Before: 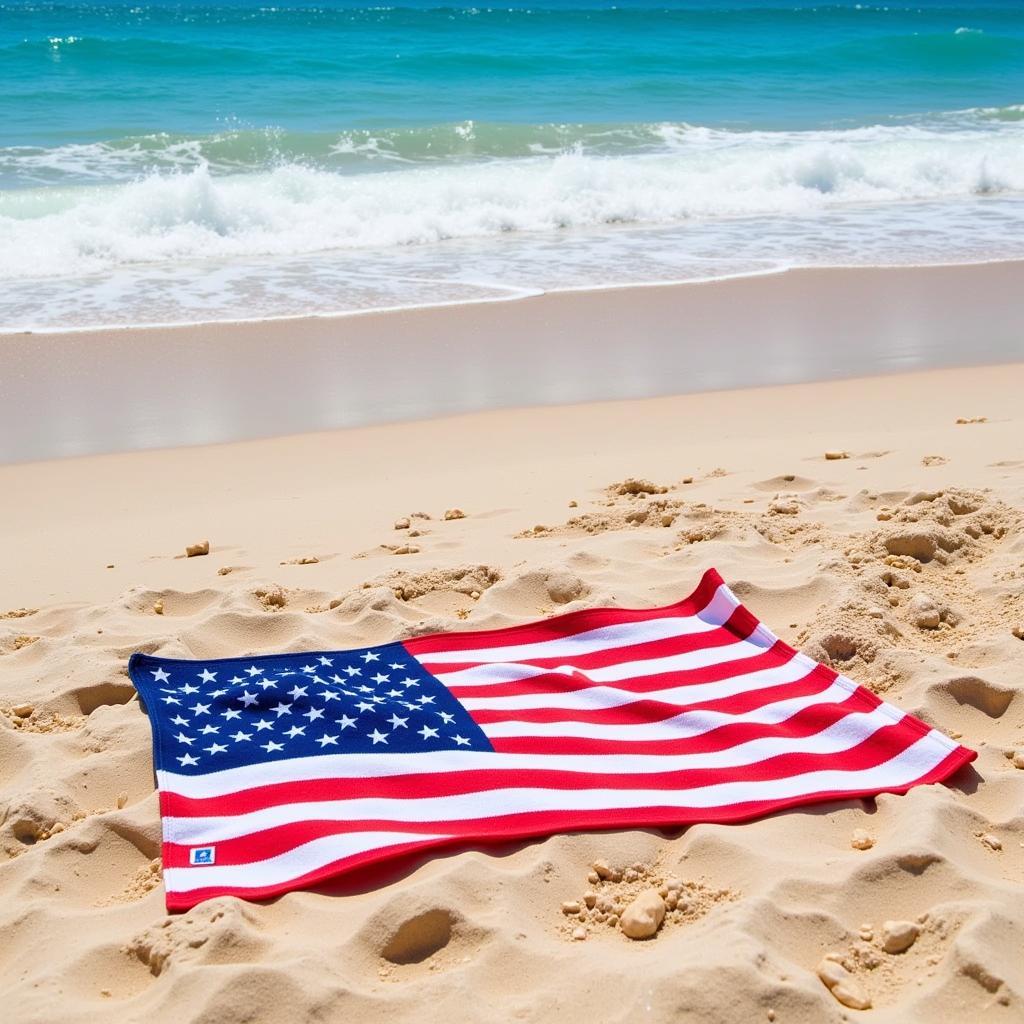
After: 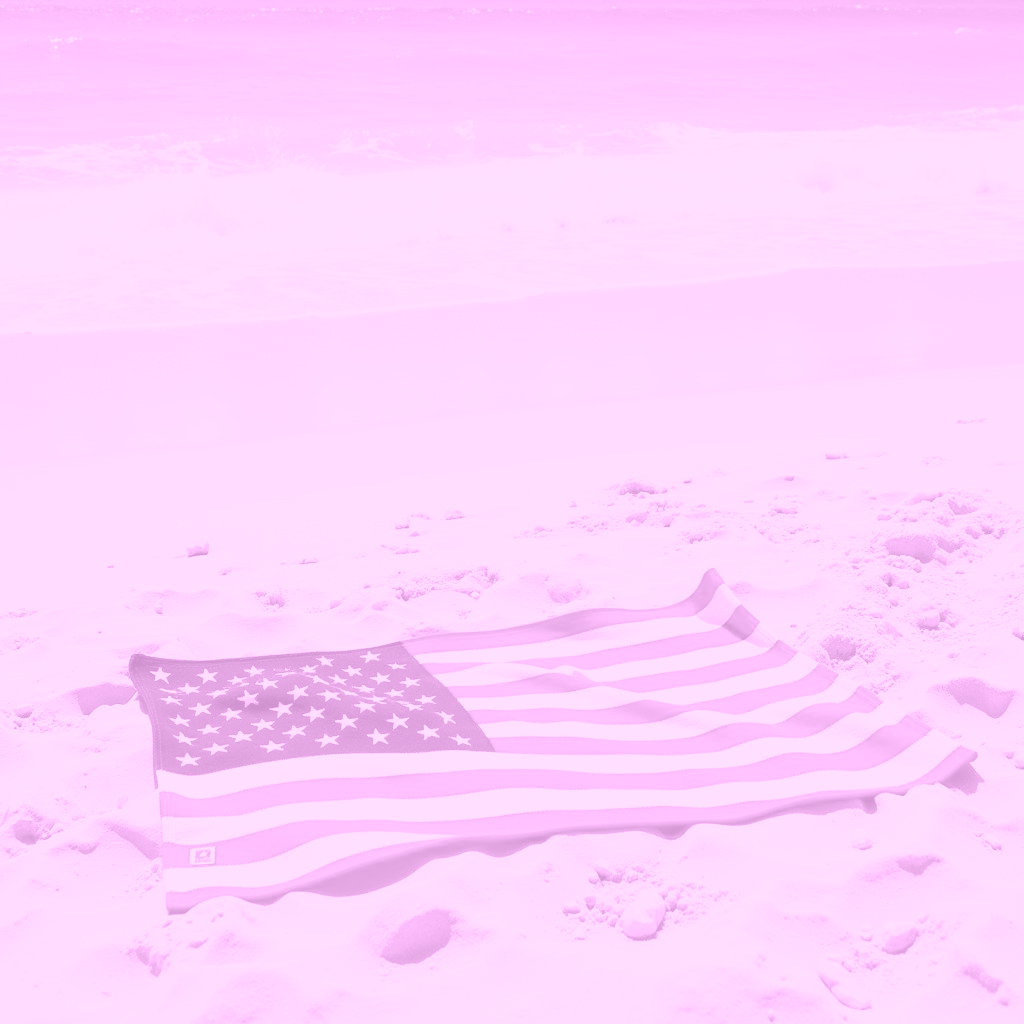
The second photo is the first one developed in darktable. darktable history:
colorize: hue 331.2°, saturation 69%, source mix 30.28%, lightness 69.02%, version 1
base curve: curves: ch0 [(0, 0) (0.088, 0.125) (0.176, 0.251) (0.354, 0.501) (0.613, 0.749) (1, 0.877)], preserve colors none
